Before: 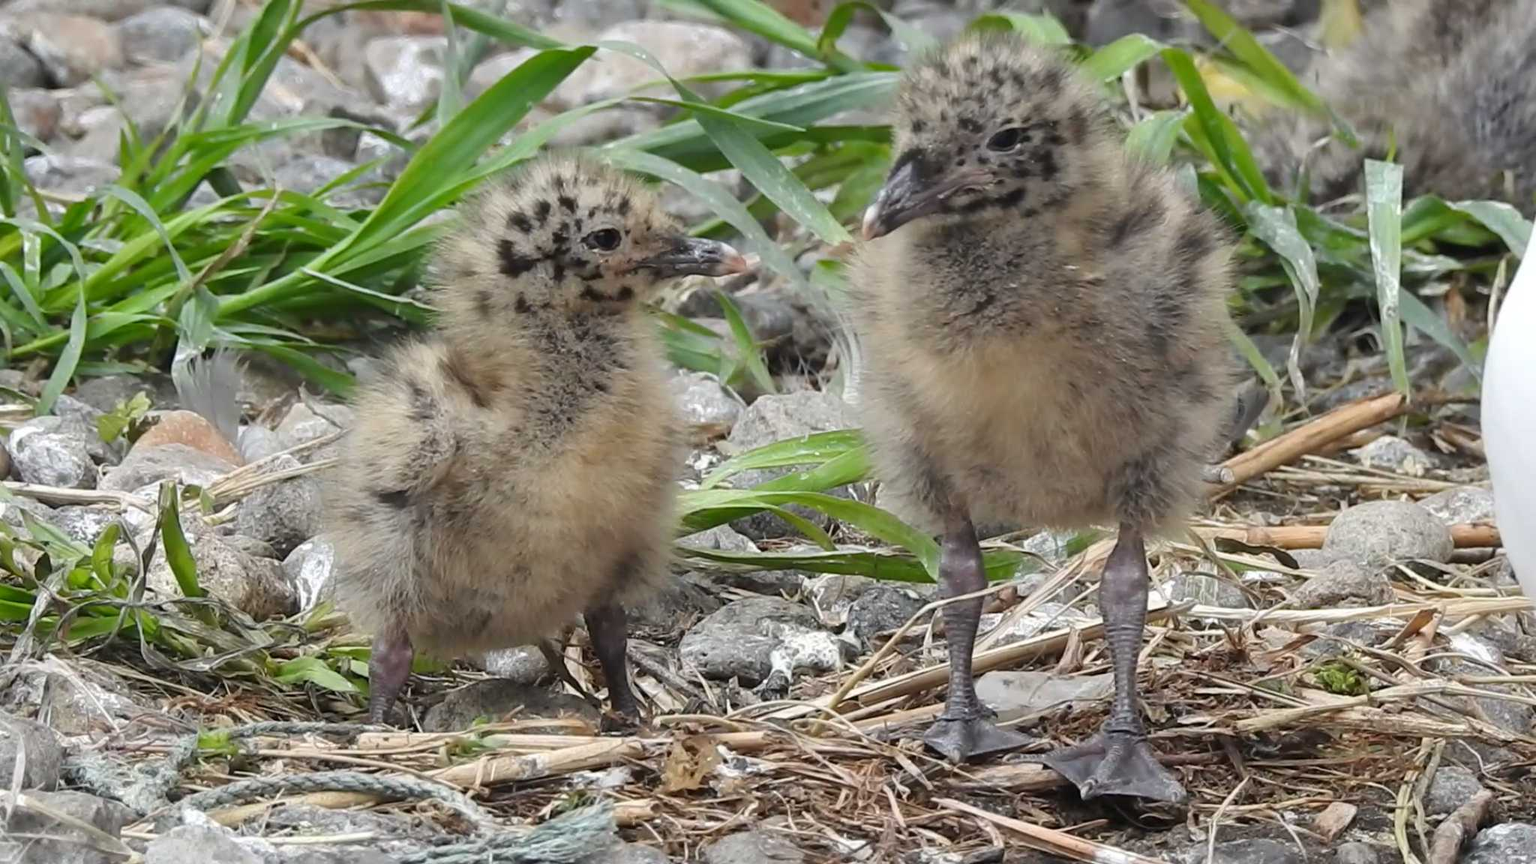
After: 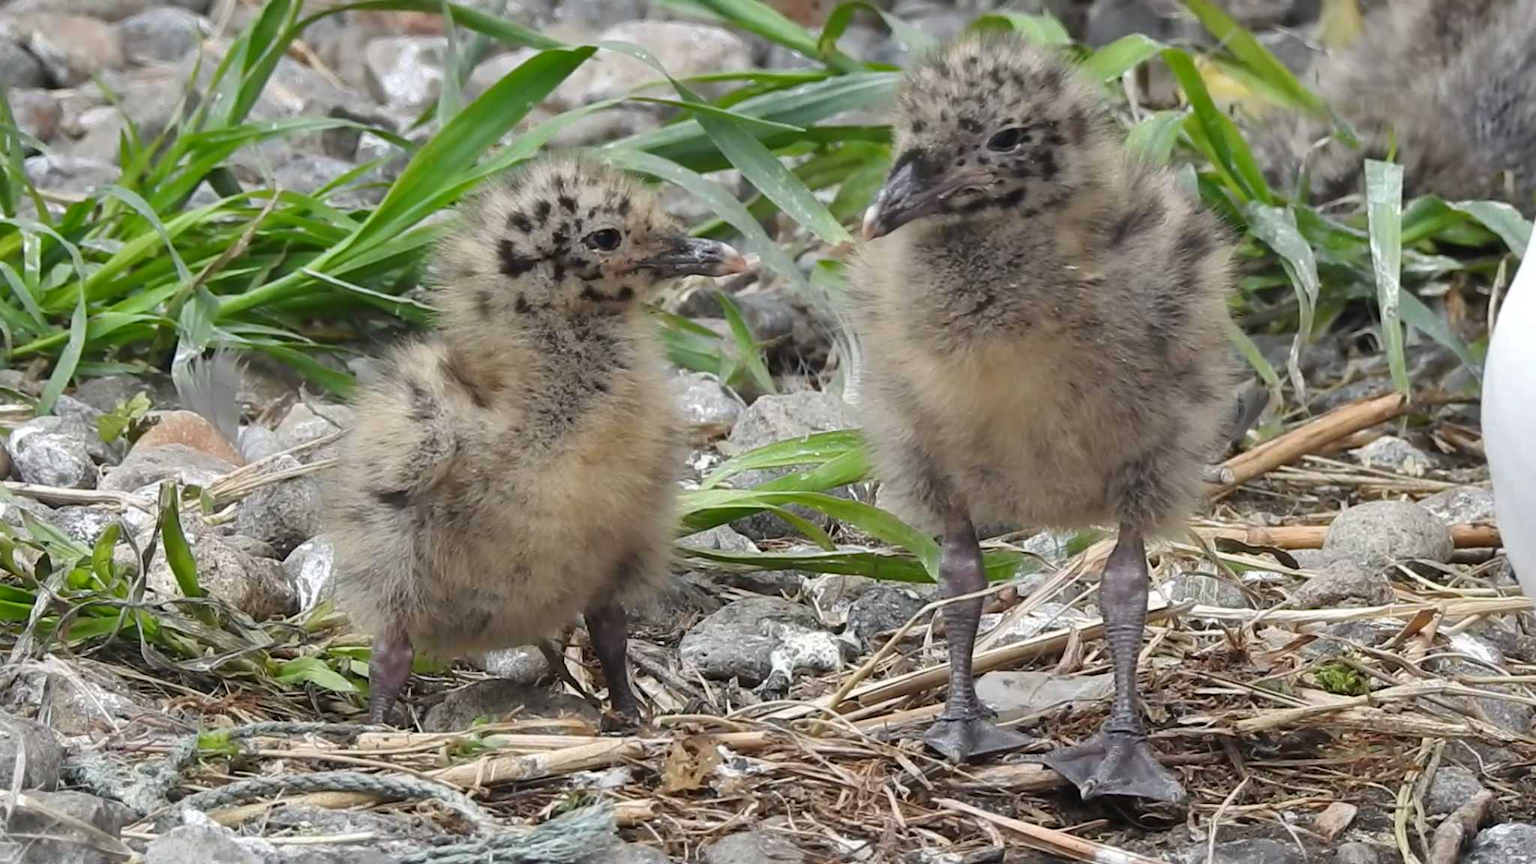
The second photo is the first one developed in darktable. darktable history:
shadows and highlights: radius 107.44, shadows 23.52, highlights -57.97, low approximation 0.01, soften with gaussian
